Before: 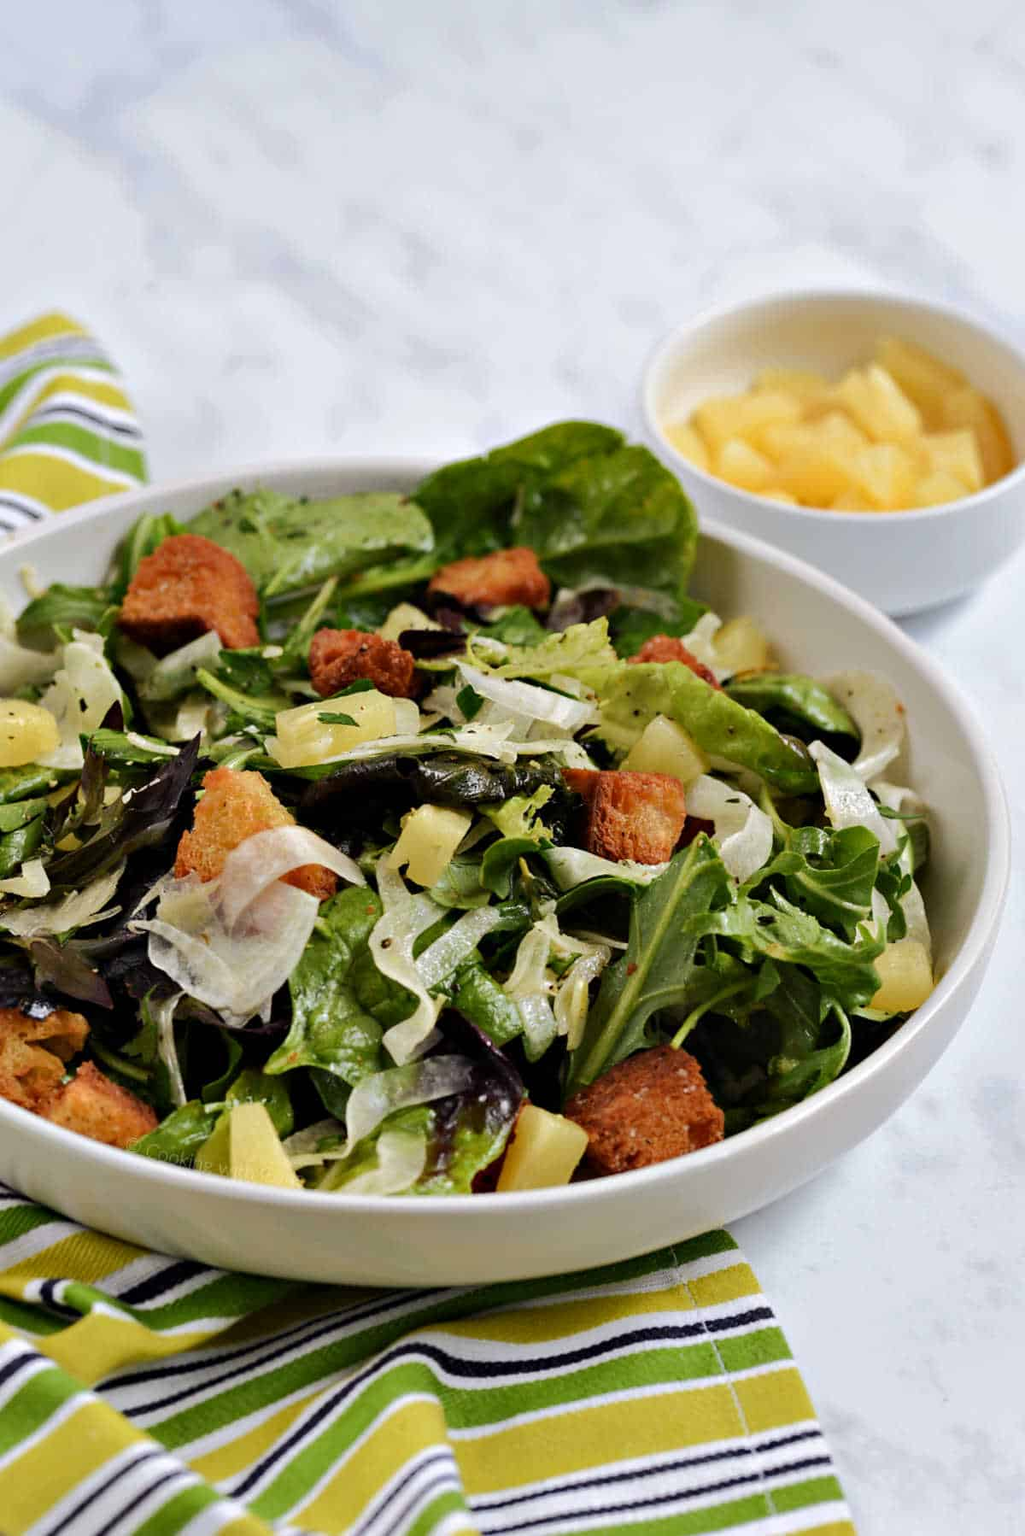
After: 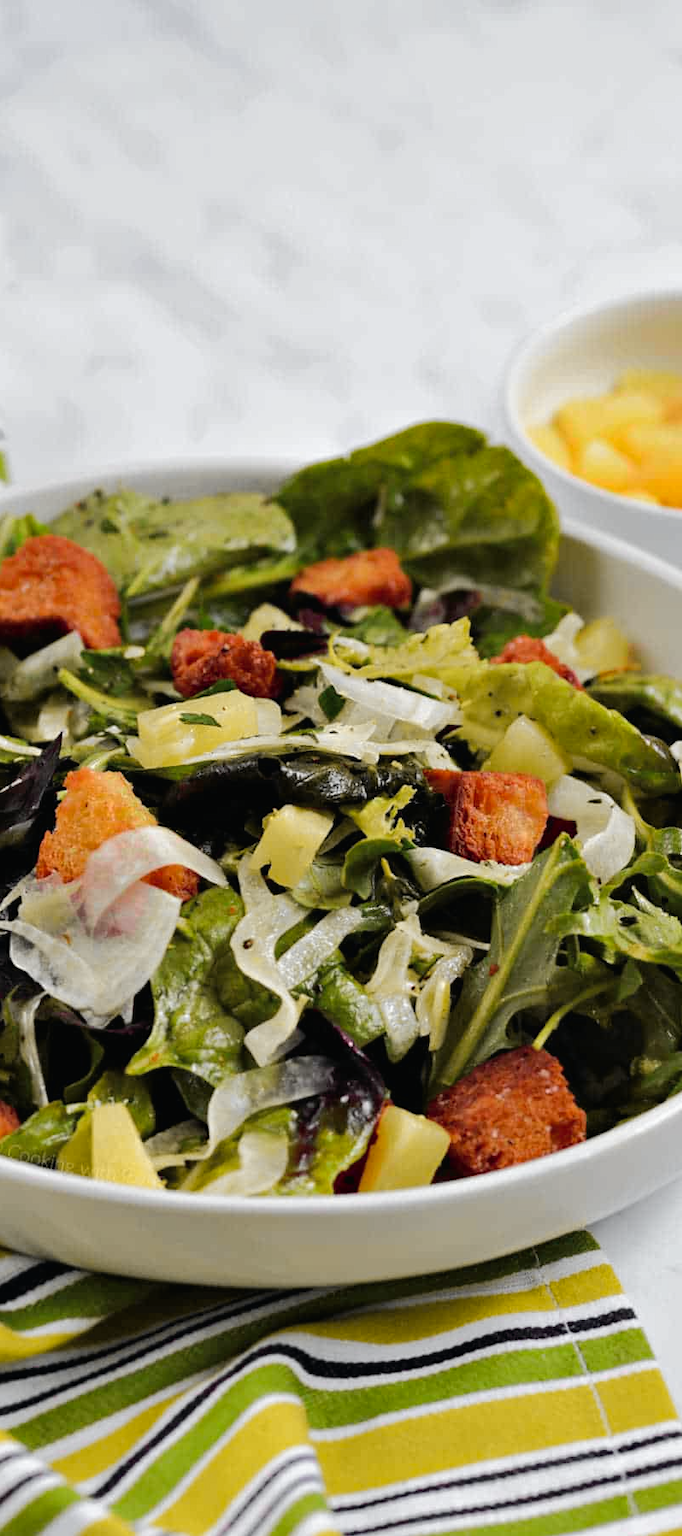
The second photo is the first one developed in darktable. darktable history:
exposure: exposure 0.014 EV, compensate highlight preservation false
crop and rotate: left 13.537%, right 19.796%
tone curve: curves: ch0 [(0, 0.012) (0.036, 0.035) (0.274, 0.288) (0.504, 0.536) (0.844, 0.84) (1, 0.983)]; ch1 [(0, 0) (0.389, 0.403) (0.462, 0.486) (0.499, 0.498) (0.511, 0.502) (0.536, 0.547) (0.567, 0.588) (0.626, 0.645) (0.749, 0.781) (1, 1)]; ch2 [(0, 0) (0.457, 0.486) (0.5, 0.5) (0.56, 0.551) (0.615, 0.607) (0.704, 0.732) (1, 1)], color space Lab, independent channels, preserve colors none
